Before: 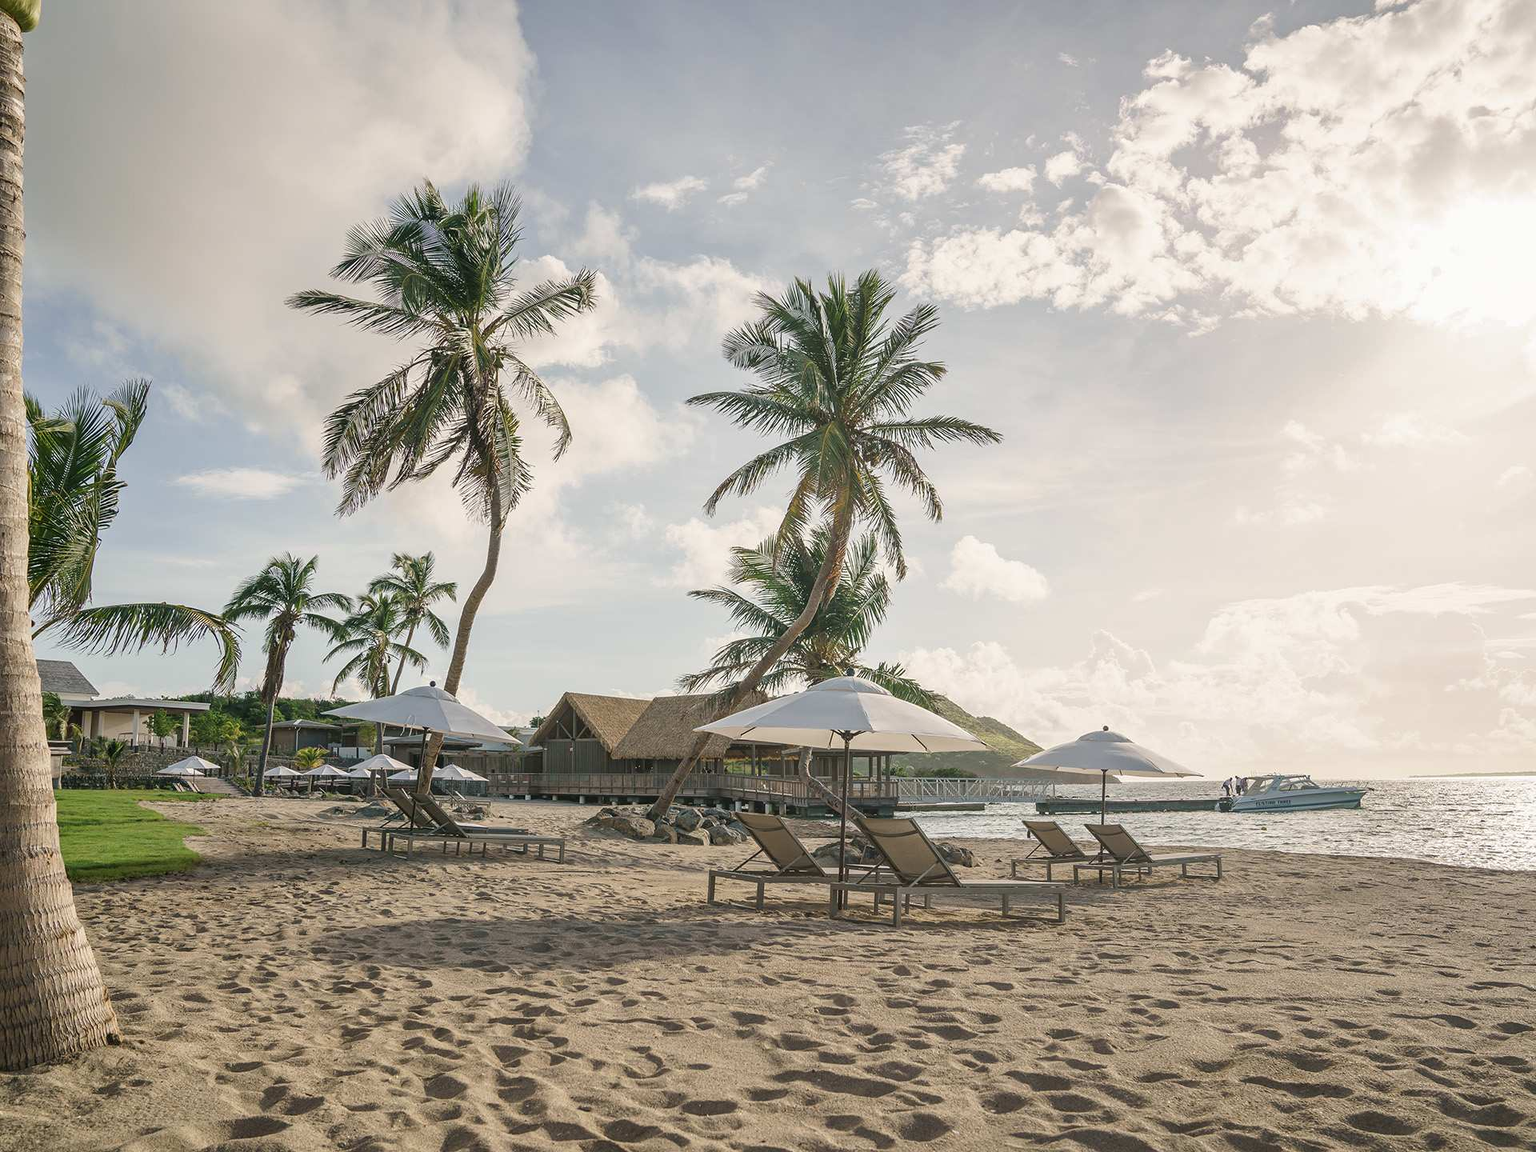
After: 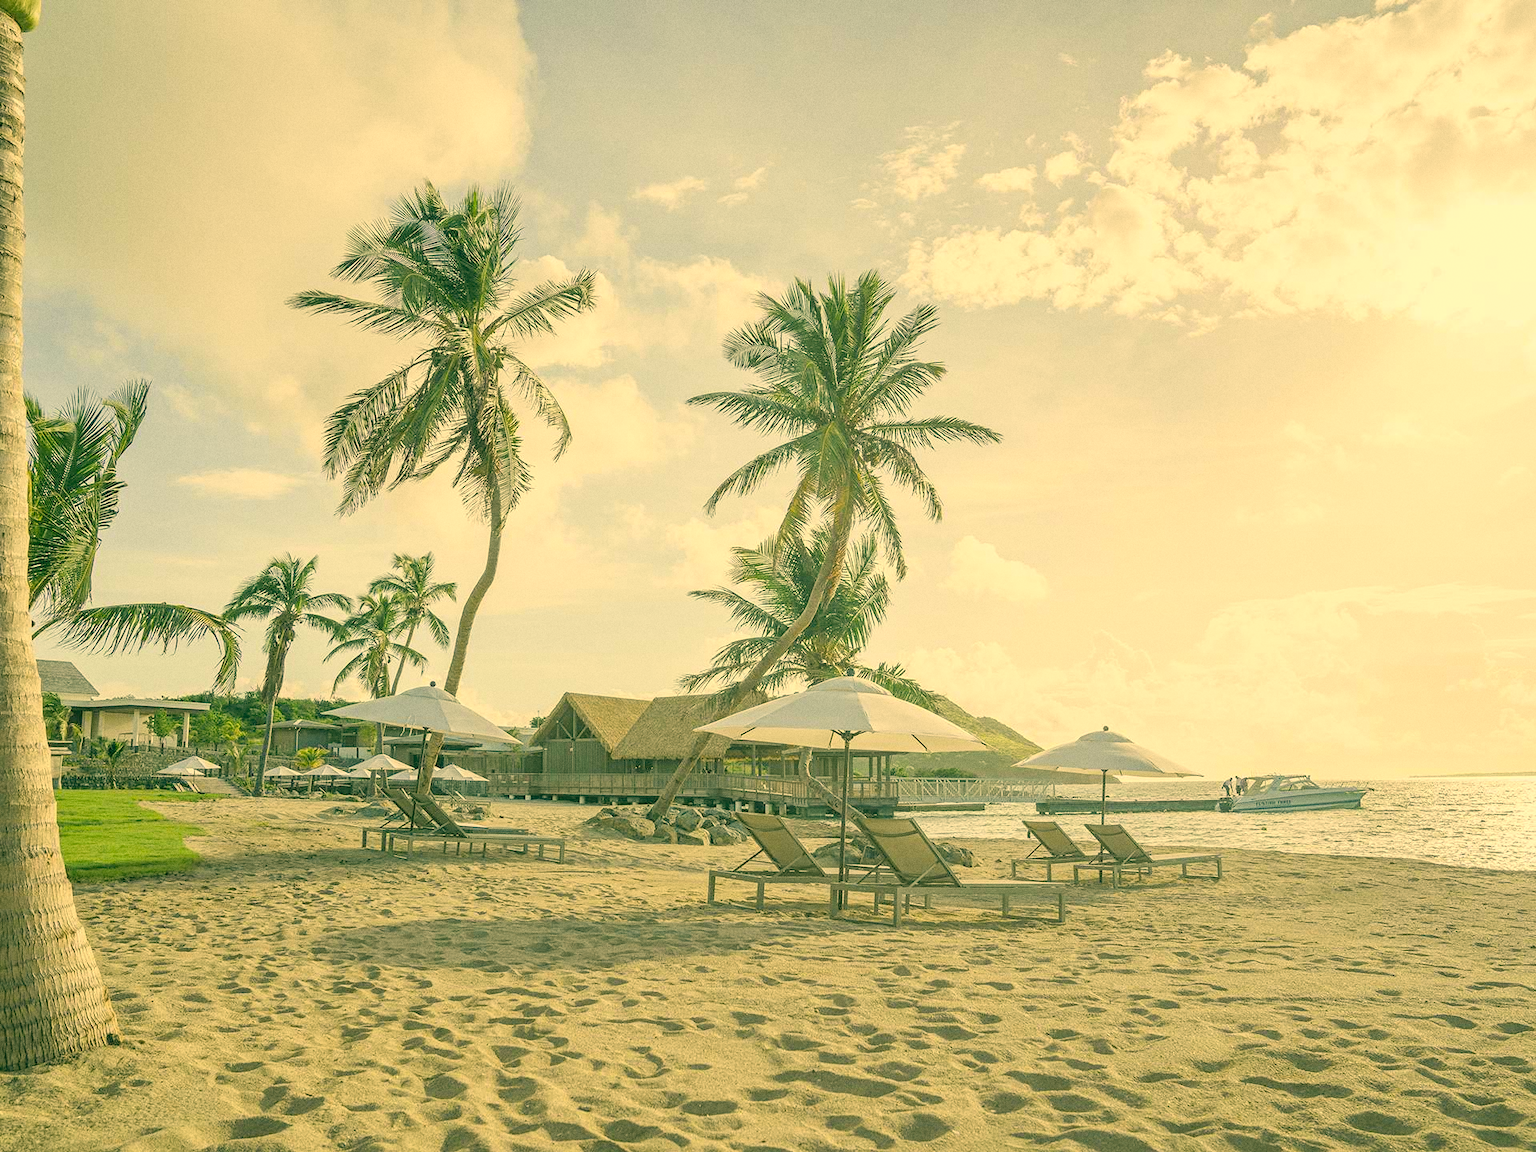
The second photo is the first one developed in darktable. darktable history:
color correction: highlights a* 5.62, highlights b* 33.57, shadows a* -25.86, shadows b* 4.02
grain: coarseness 0.09 ISO
contrast brightness saturation: brightness 0.28
white balance: emerald 1
